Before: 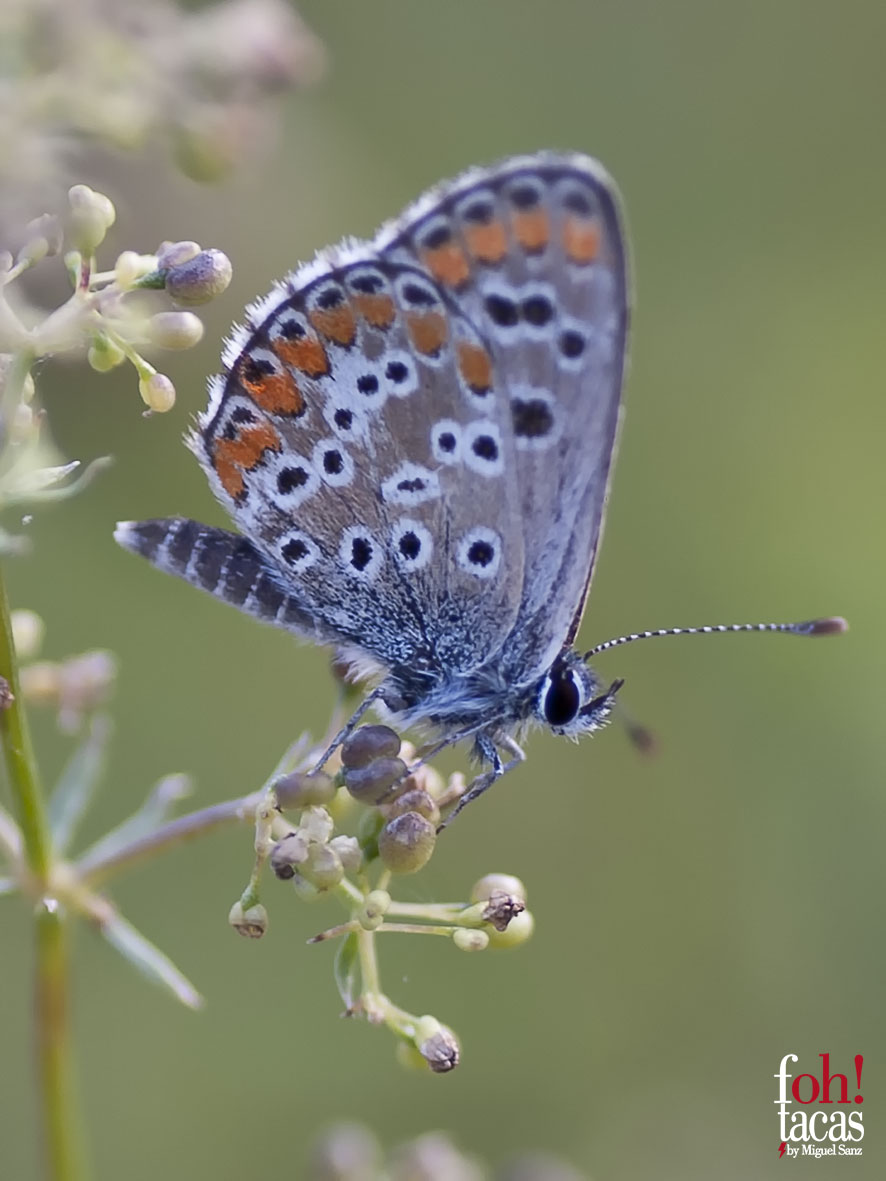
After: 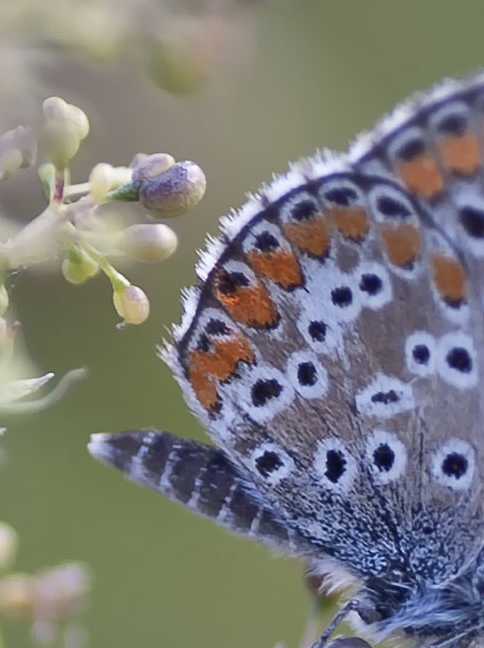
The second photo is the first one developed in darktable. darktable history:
base curve: curves: ch0 [(0, 0) (0.472, 0.455) (1, 1)], preserve colors none
crop and rotate: left 3.047%, top 7.509%, right 42.236%, bottom 37.598%
